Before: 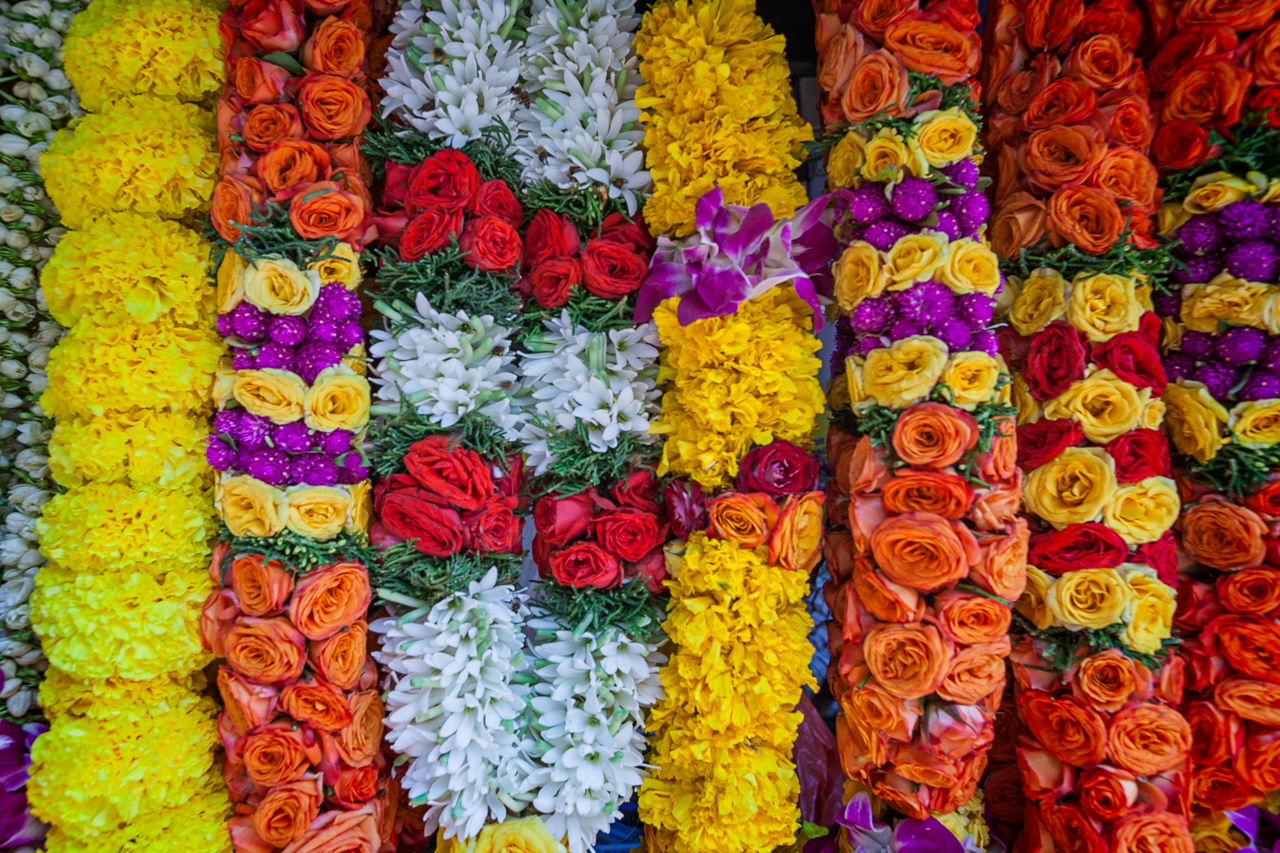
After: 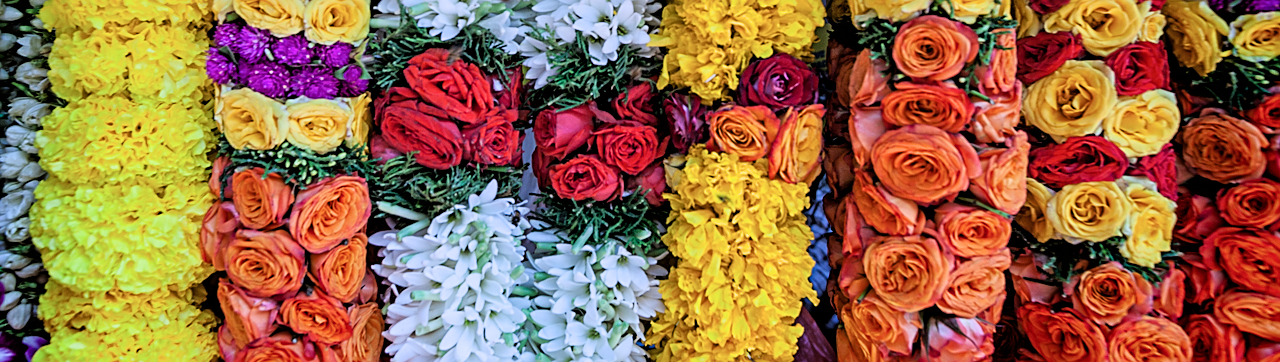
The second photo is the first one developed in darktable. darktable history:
sharpen: on, module defaults
filmic rgb: black relative exposure -3.72 EV, white relative exposure 2.76 EV, dynamic range scaling -4.63%, hardness 3.03, color science v6 (2022), iterations of high-quality reconstruction 0
crop: top 45.381%, bottom 12.158%
color calibration: illuminant as shot in camera, x 0.358, y 0.373, temperature 4628.91 K
